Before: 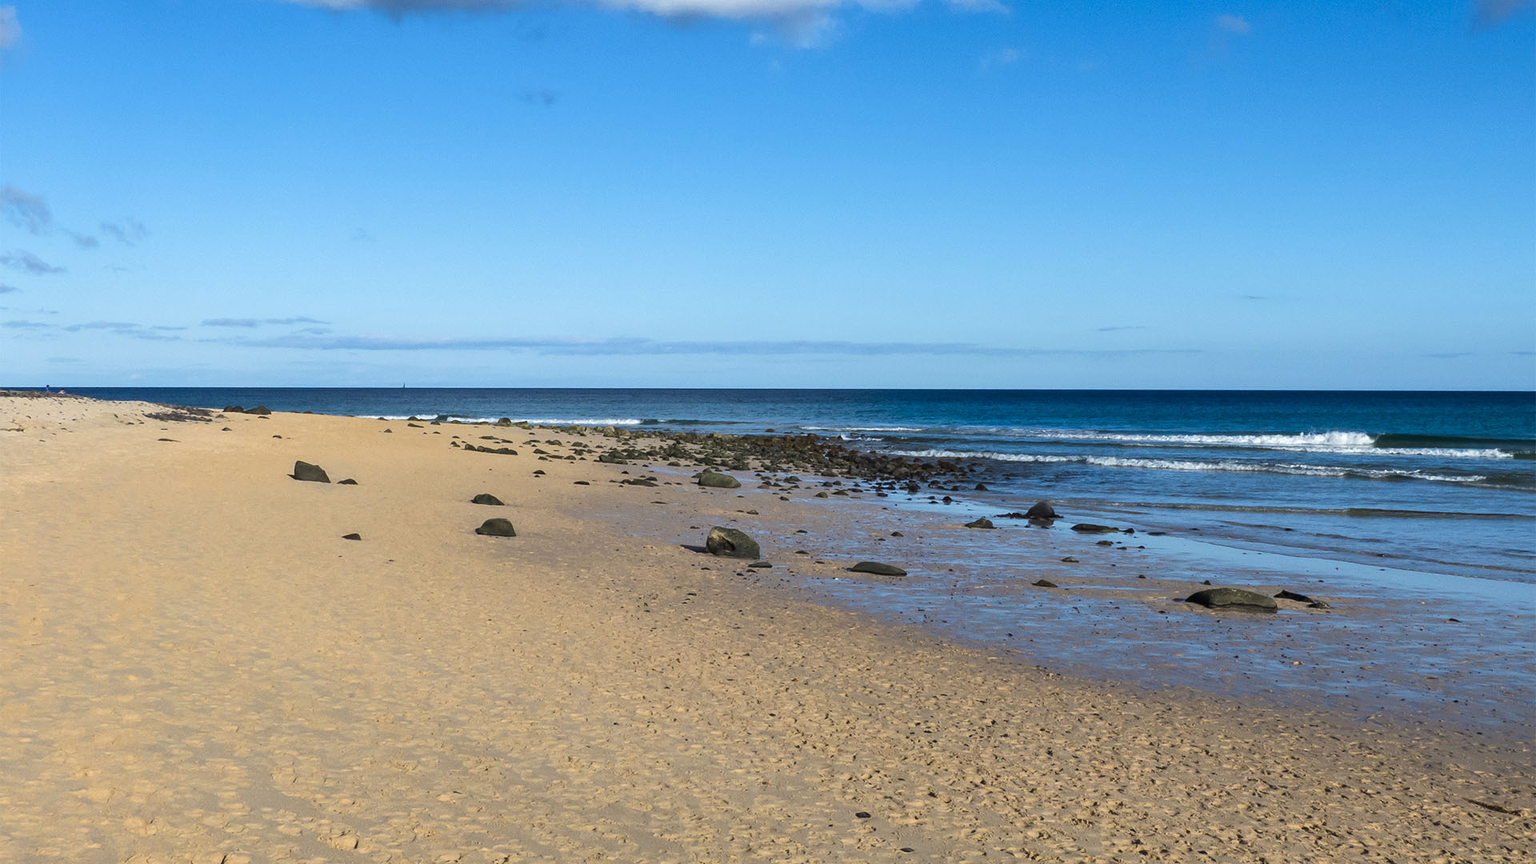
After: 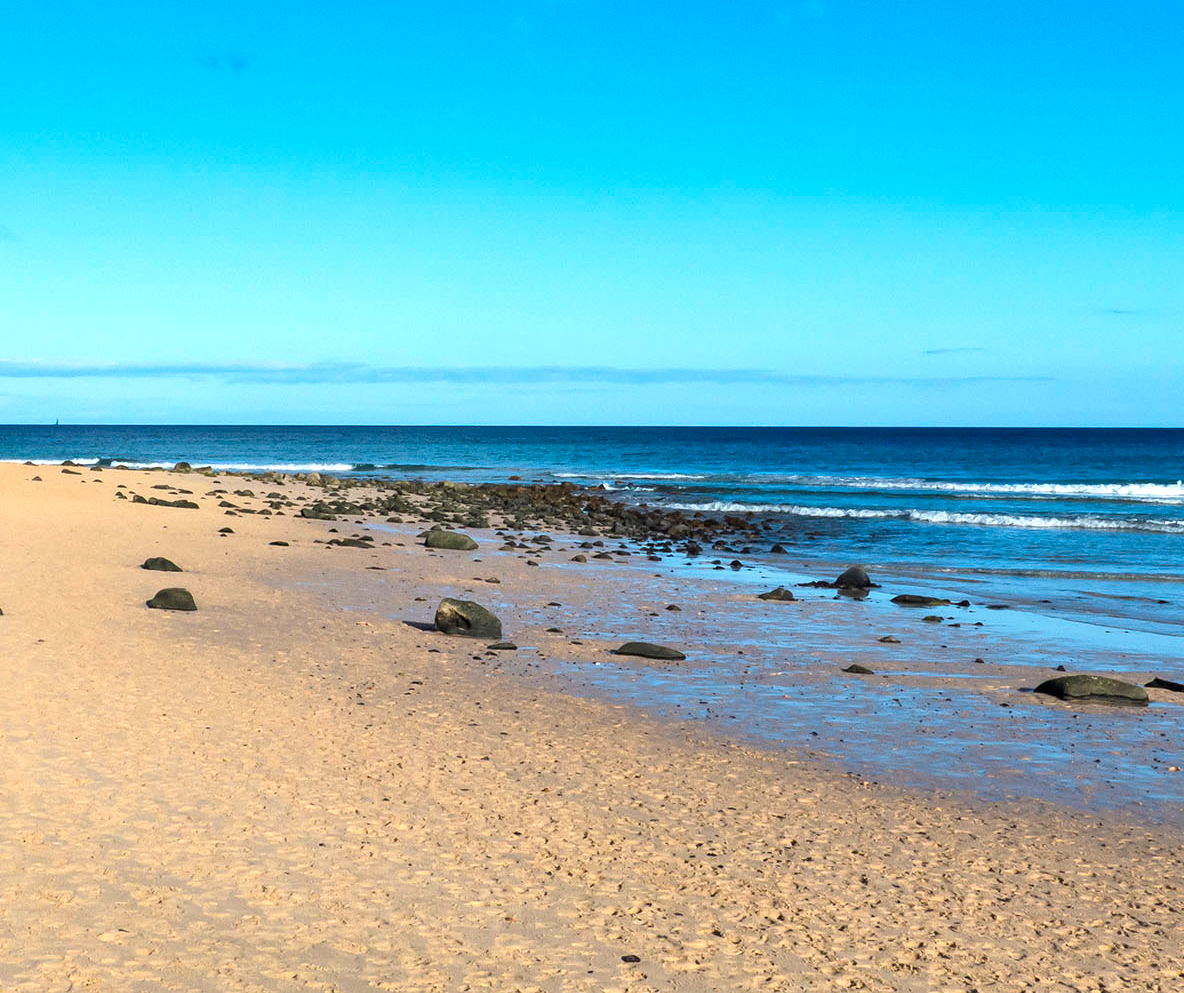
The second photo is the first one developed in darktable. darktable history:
exposure: exposure 0.563 EV, compensate highlight preservation false
crop and rotate: left 23.349%, top 5.63%, right 14.964%, bottom 2.337%
